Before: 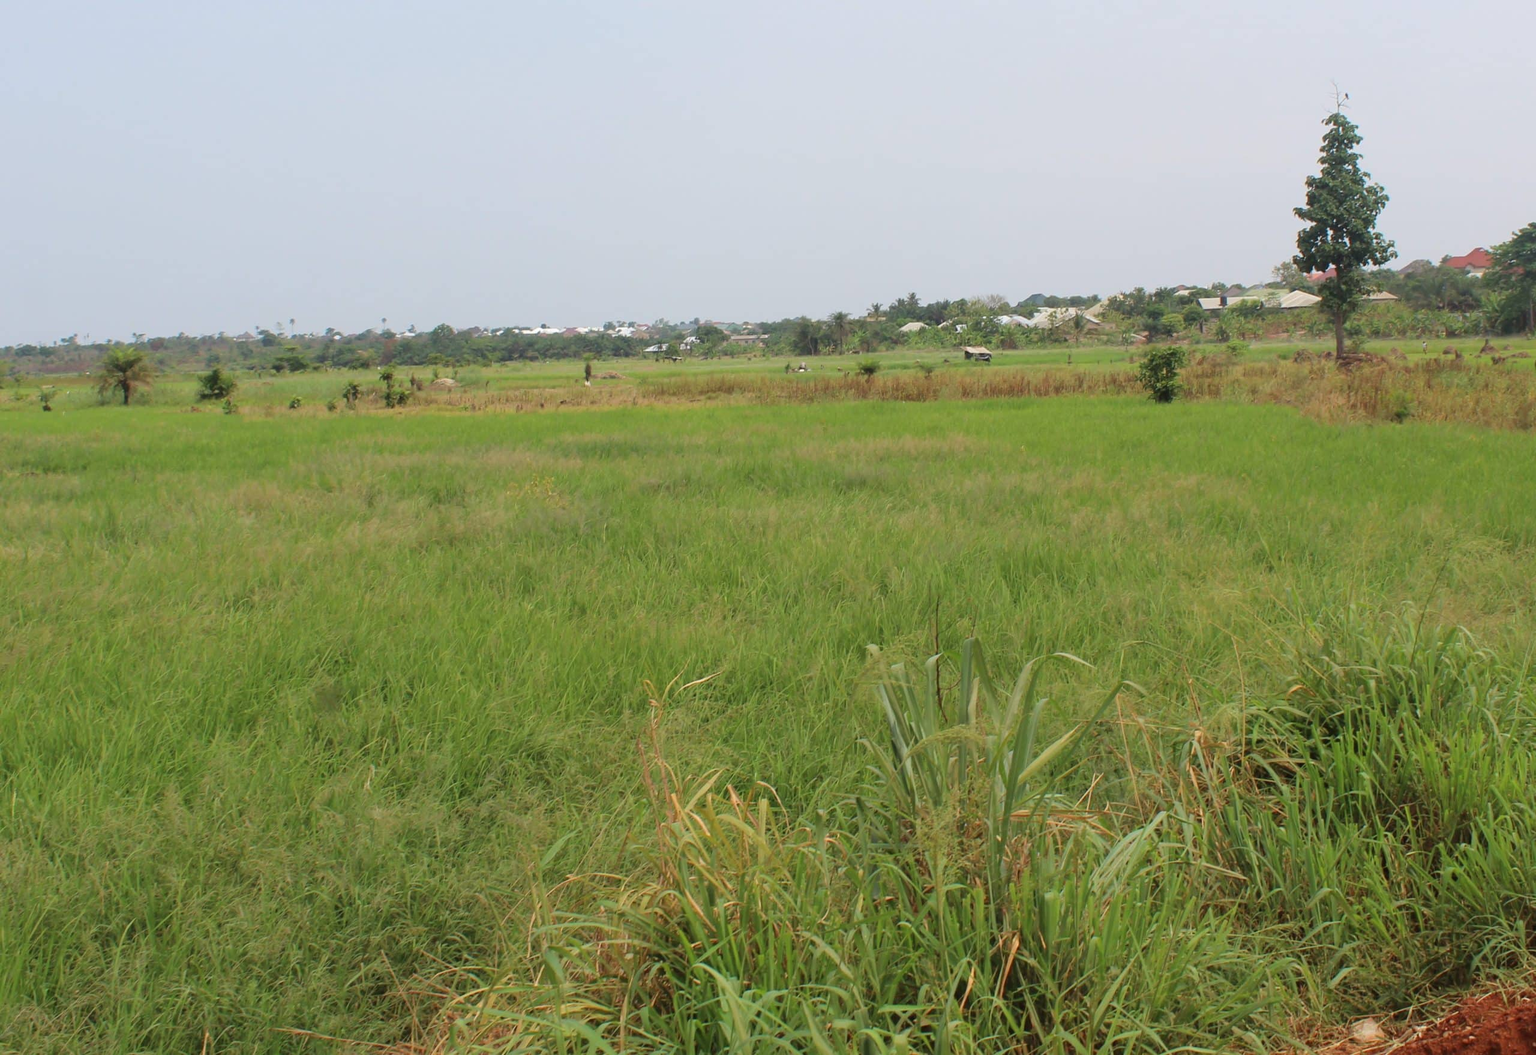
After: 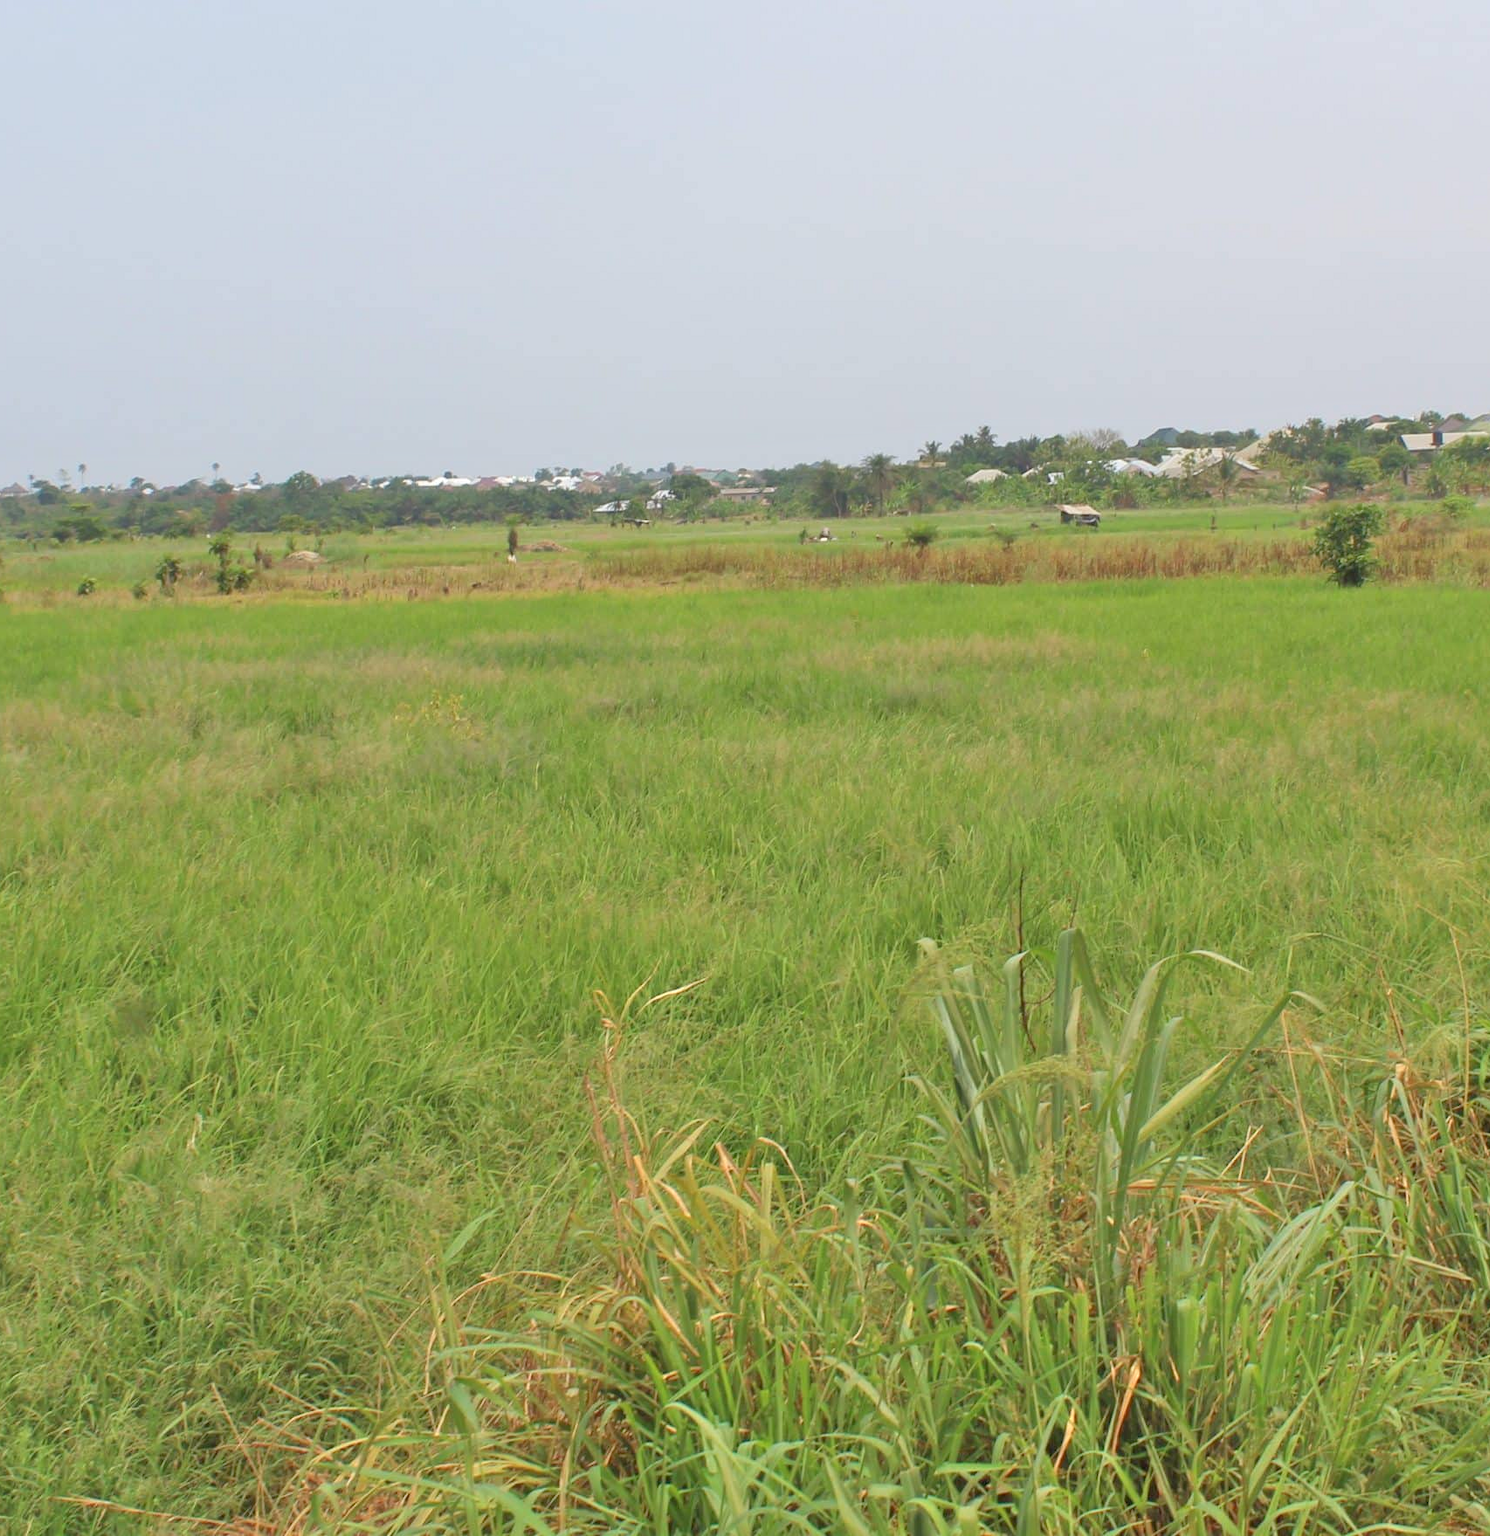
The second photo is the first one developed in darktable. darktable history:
tone equalizer: -7 EV 0.151 EV, -6 EV 0.576 EV, -5 EV 1.15 EV, -4 EV 1.3 EV, -3 EV 1.17 EV, -2 EV 0.6 EV, -1 EV 0.155 EV
crop: left 15.38%, right 17.913%
